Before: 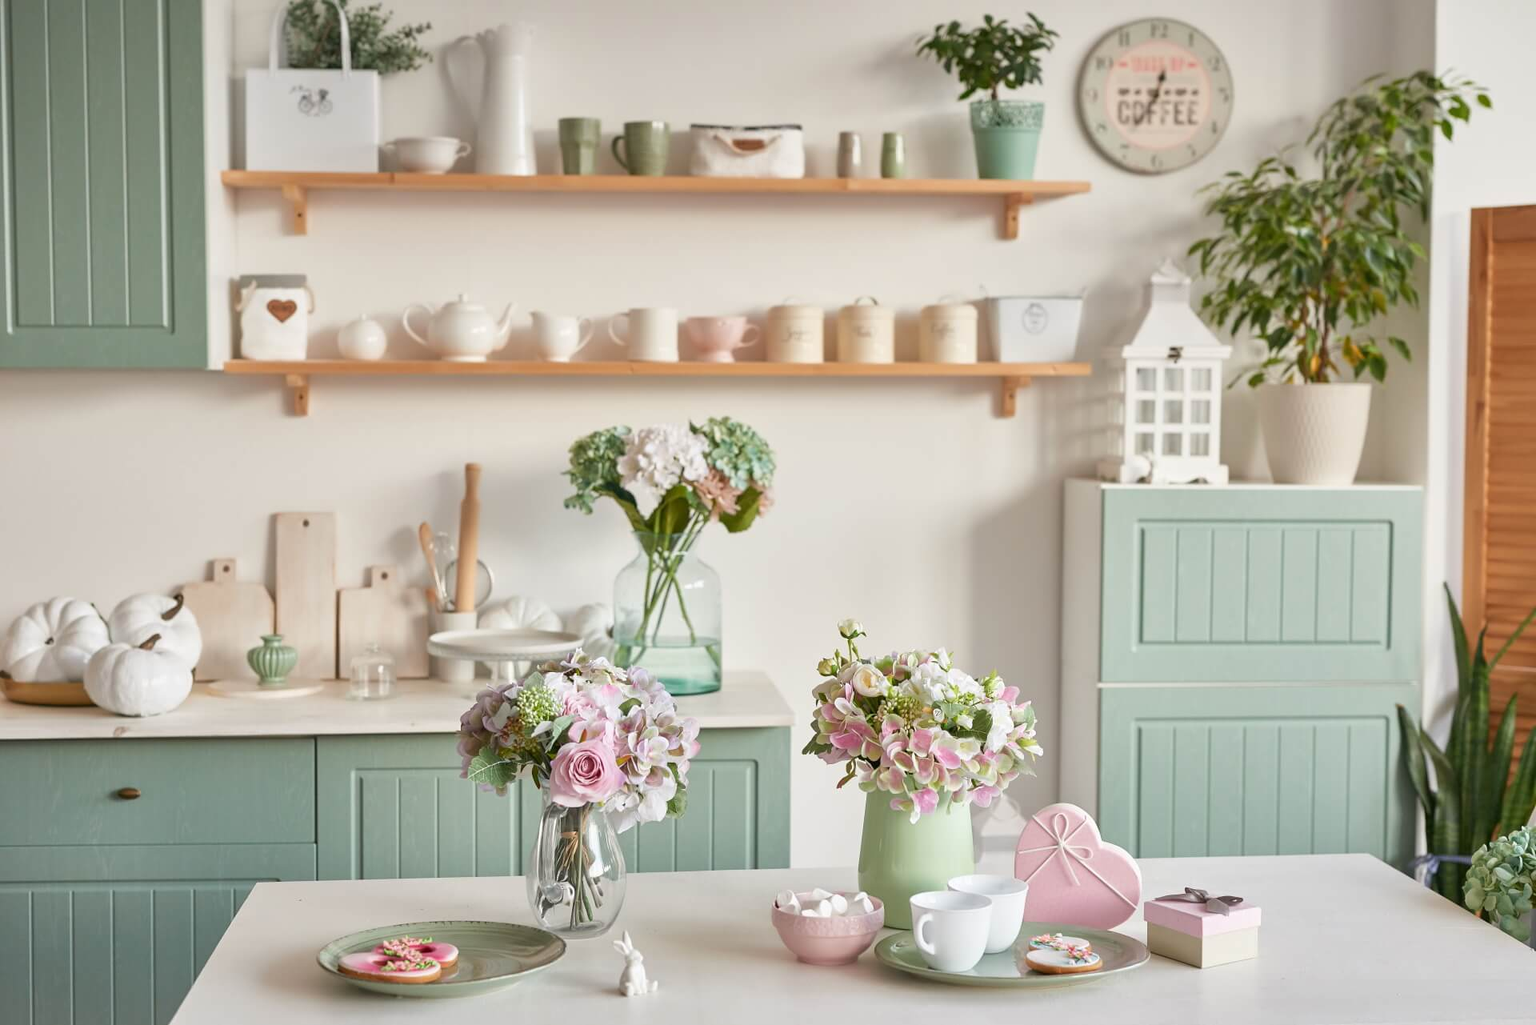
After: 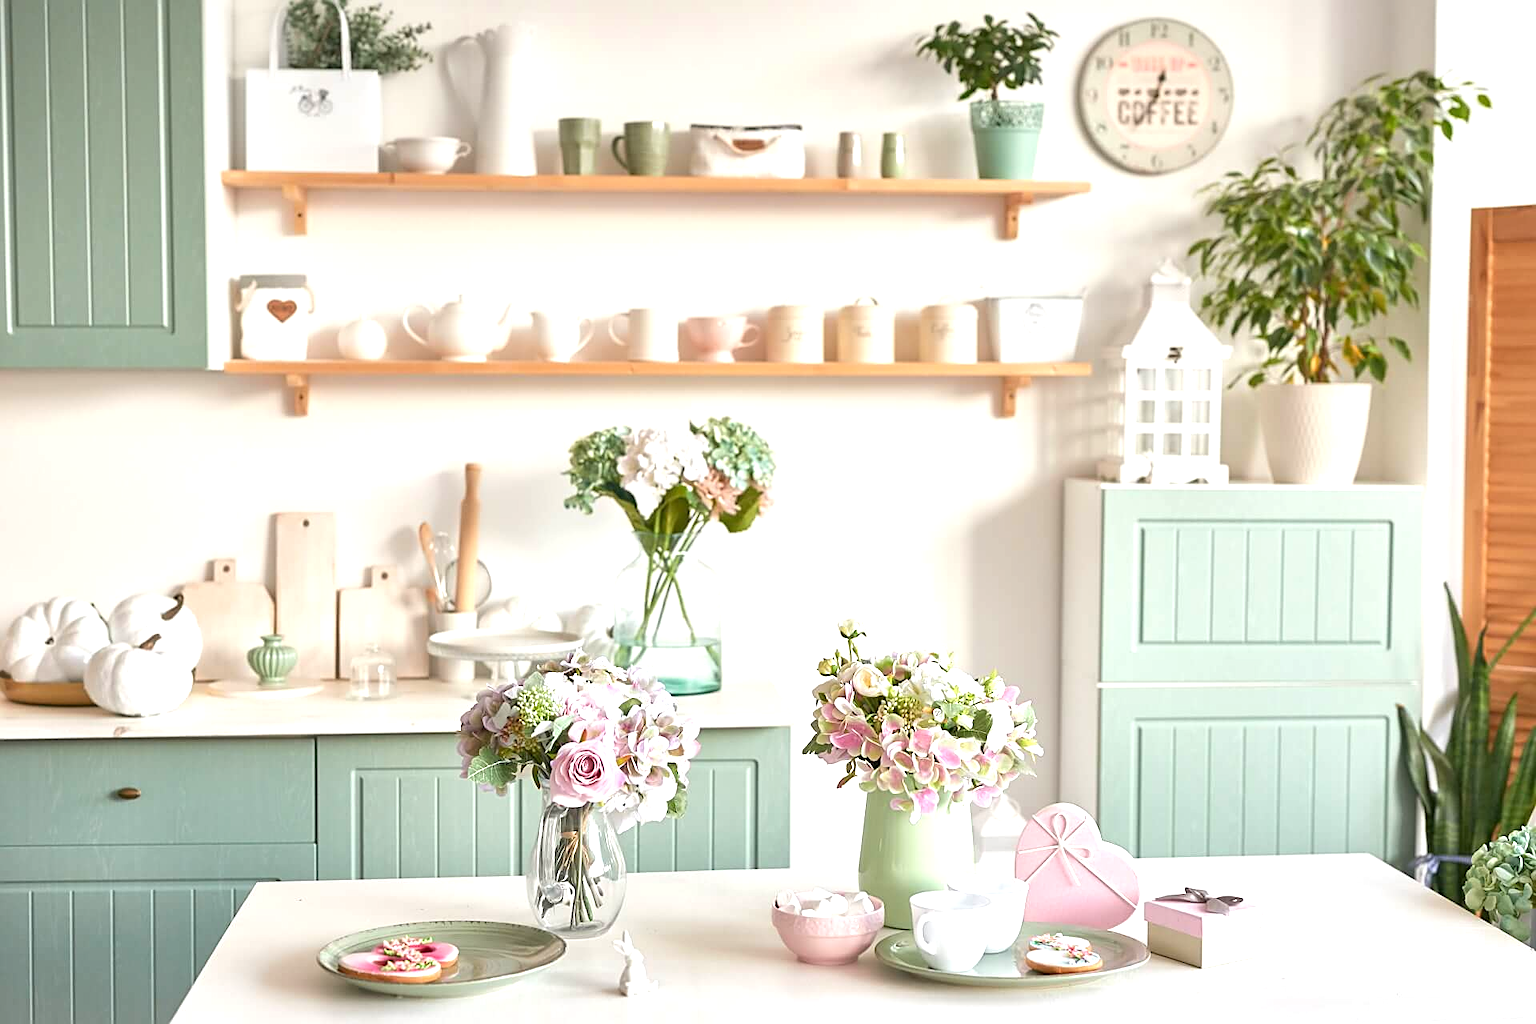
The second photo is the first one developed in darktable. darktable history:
exposure: exposure 0.756 EV, compensate exposure bias true, compensate highlight preservation false
sharpen: on, module defaults
